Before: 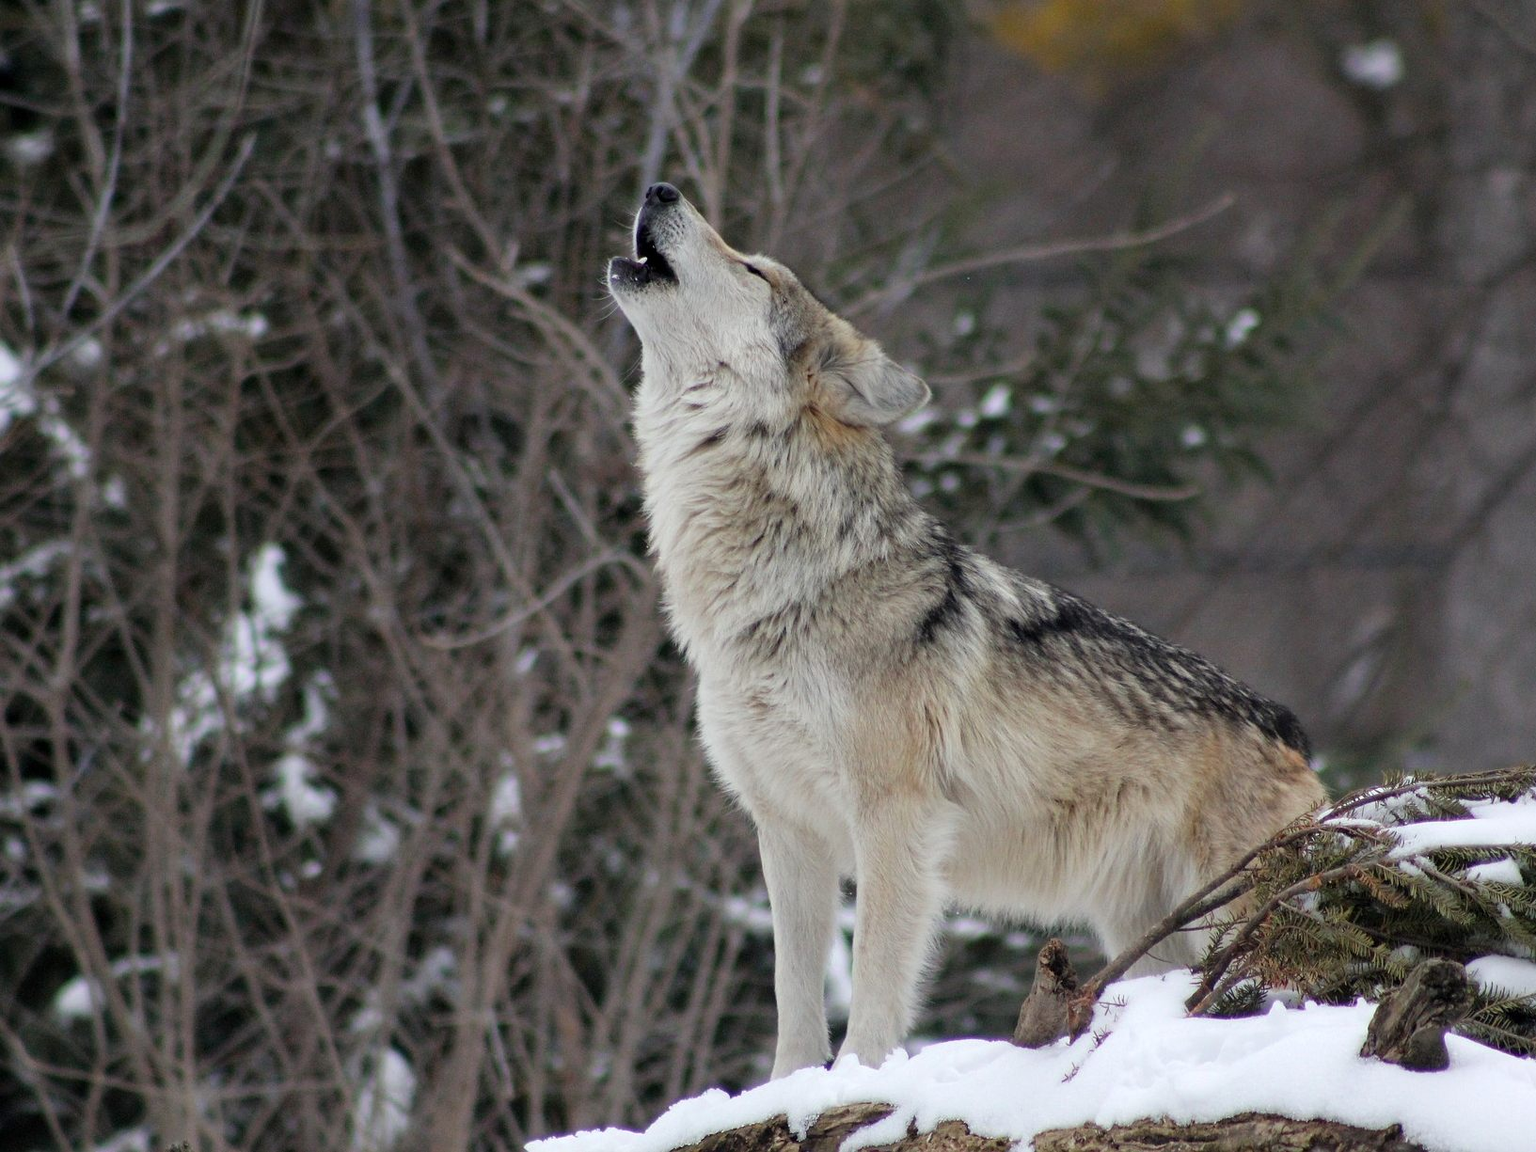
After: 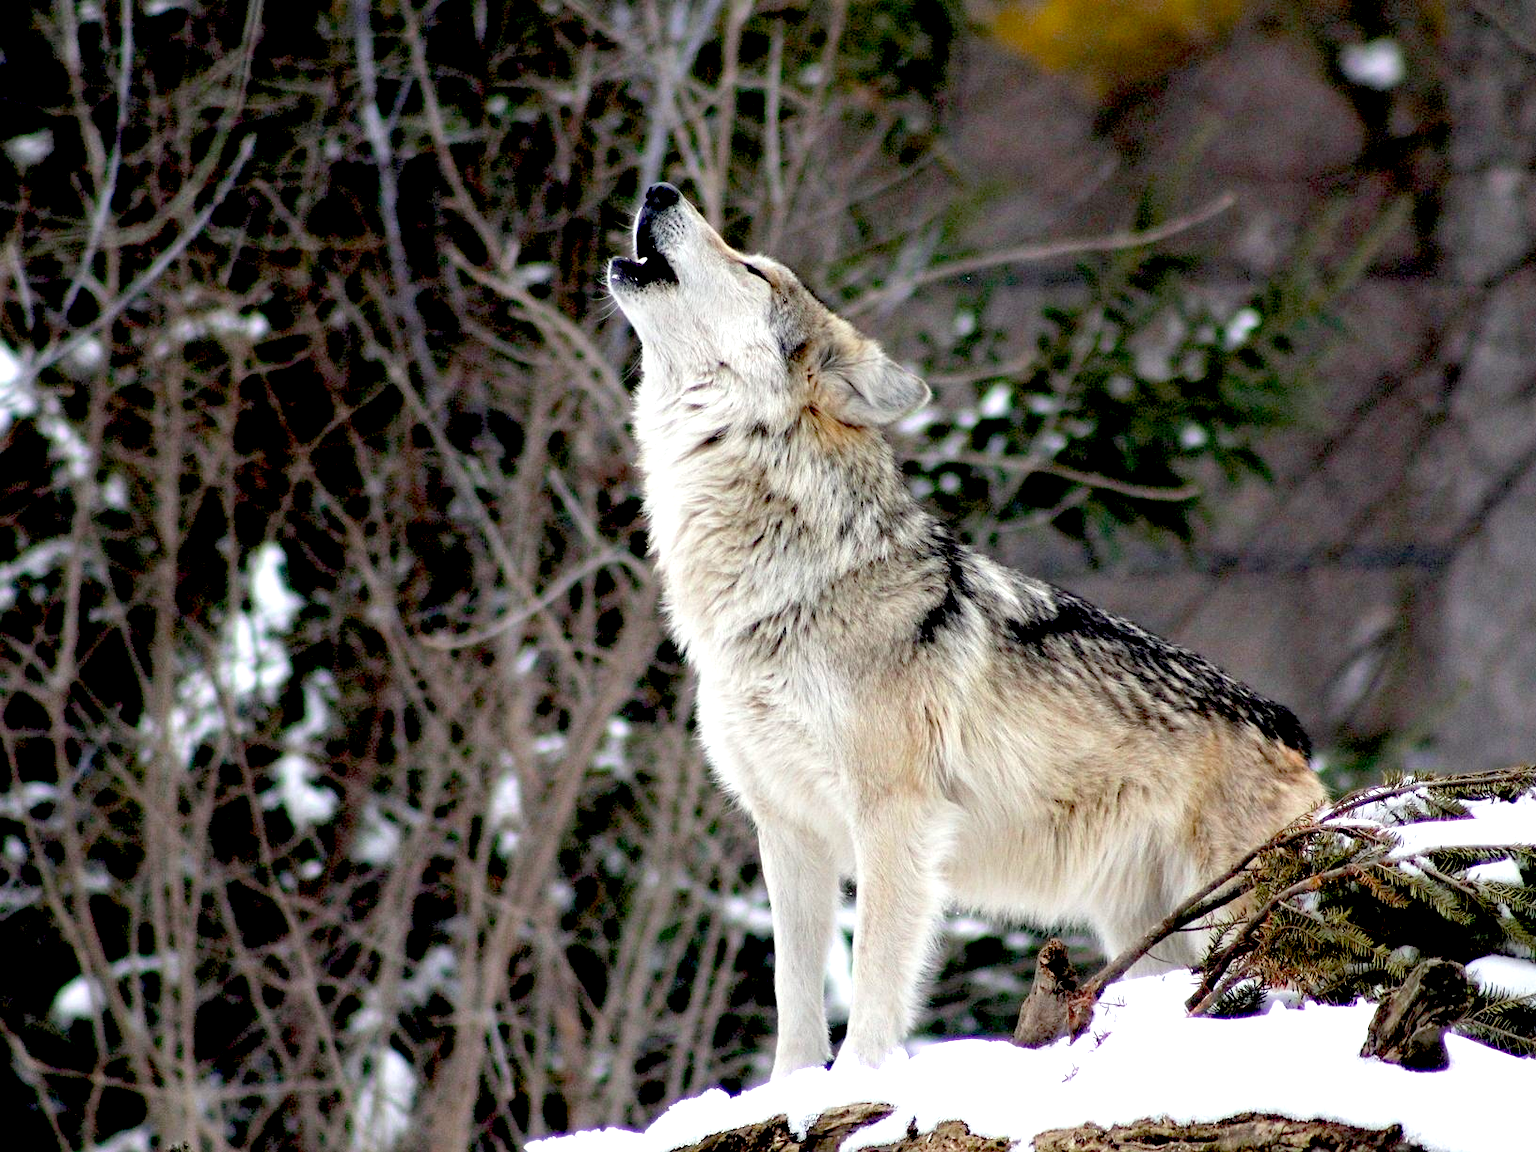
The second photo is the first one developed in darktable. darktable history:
exposure: black level correction 0.035, exposure 0.904 EV, compensate highlight preservation false
